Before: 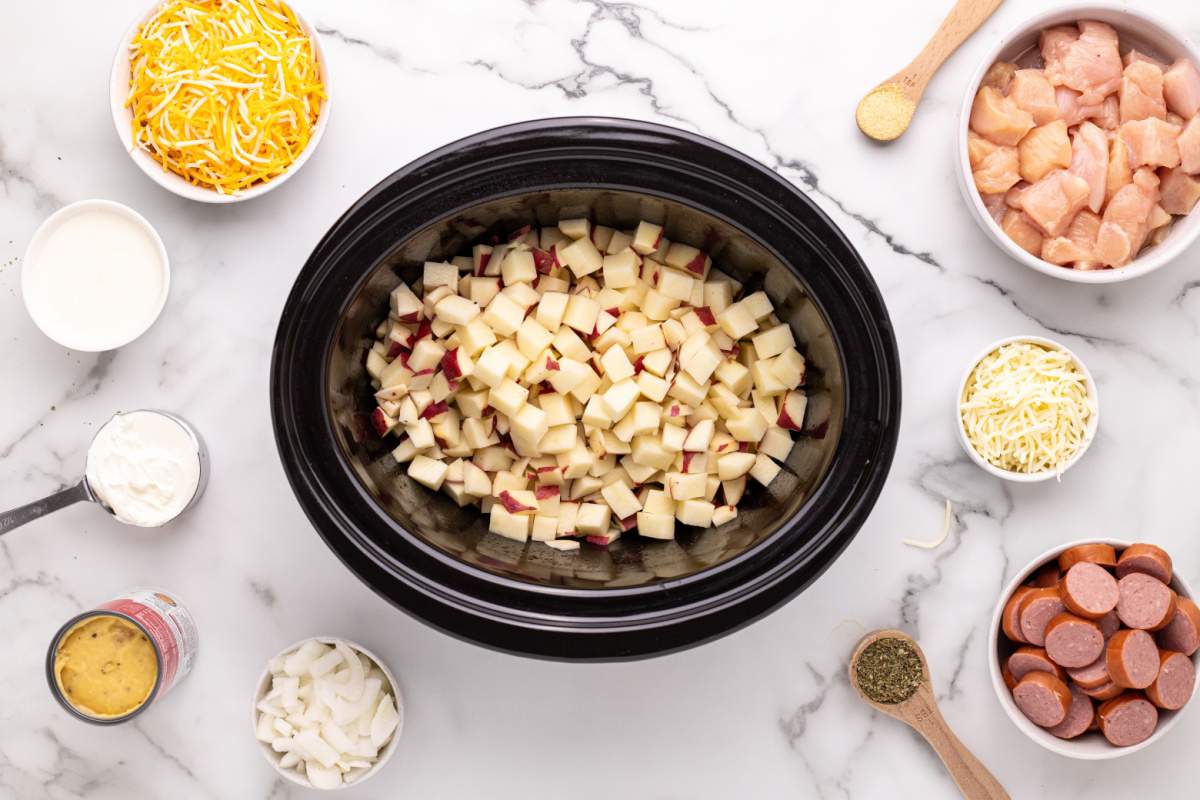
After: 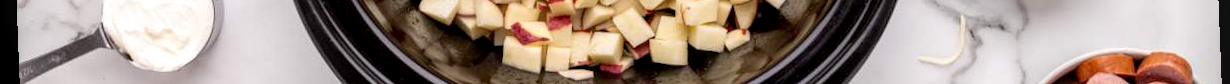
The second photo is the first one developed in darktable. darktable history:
local contrast: on, module defaults
crop and rotate: top 59.084%, bottom 30.916%
rotate and perspective: rotation -2.22°, lens shift (horizontal) -0.022, automatic cropping off
exposure: black level correction 0.004, exposure 0.014 EV, compensate highlight preservation false
